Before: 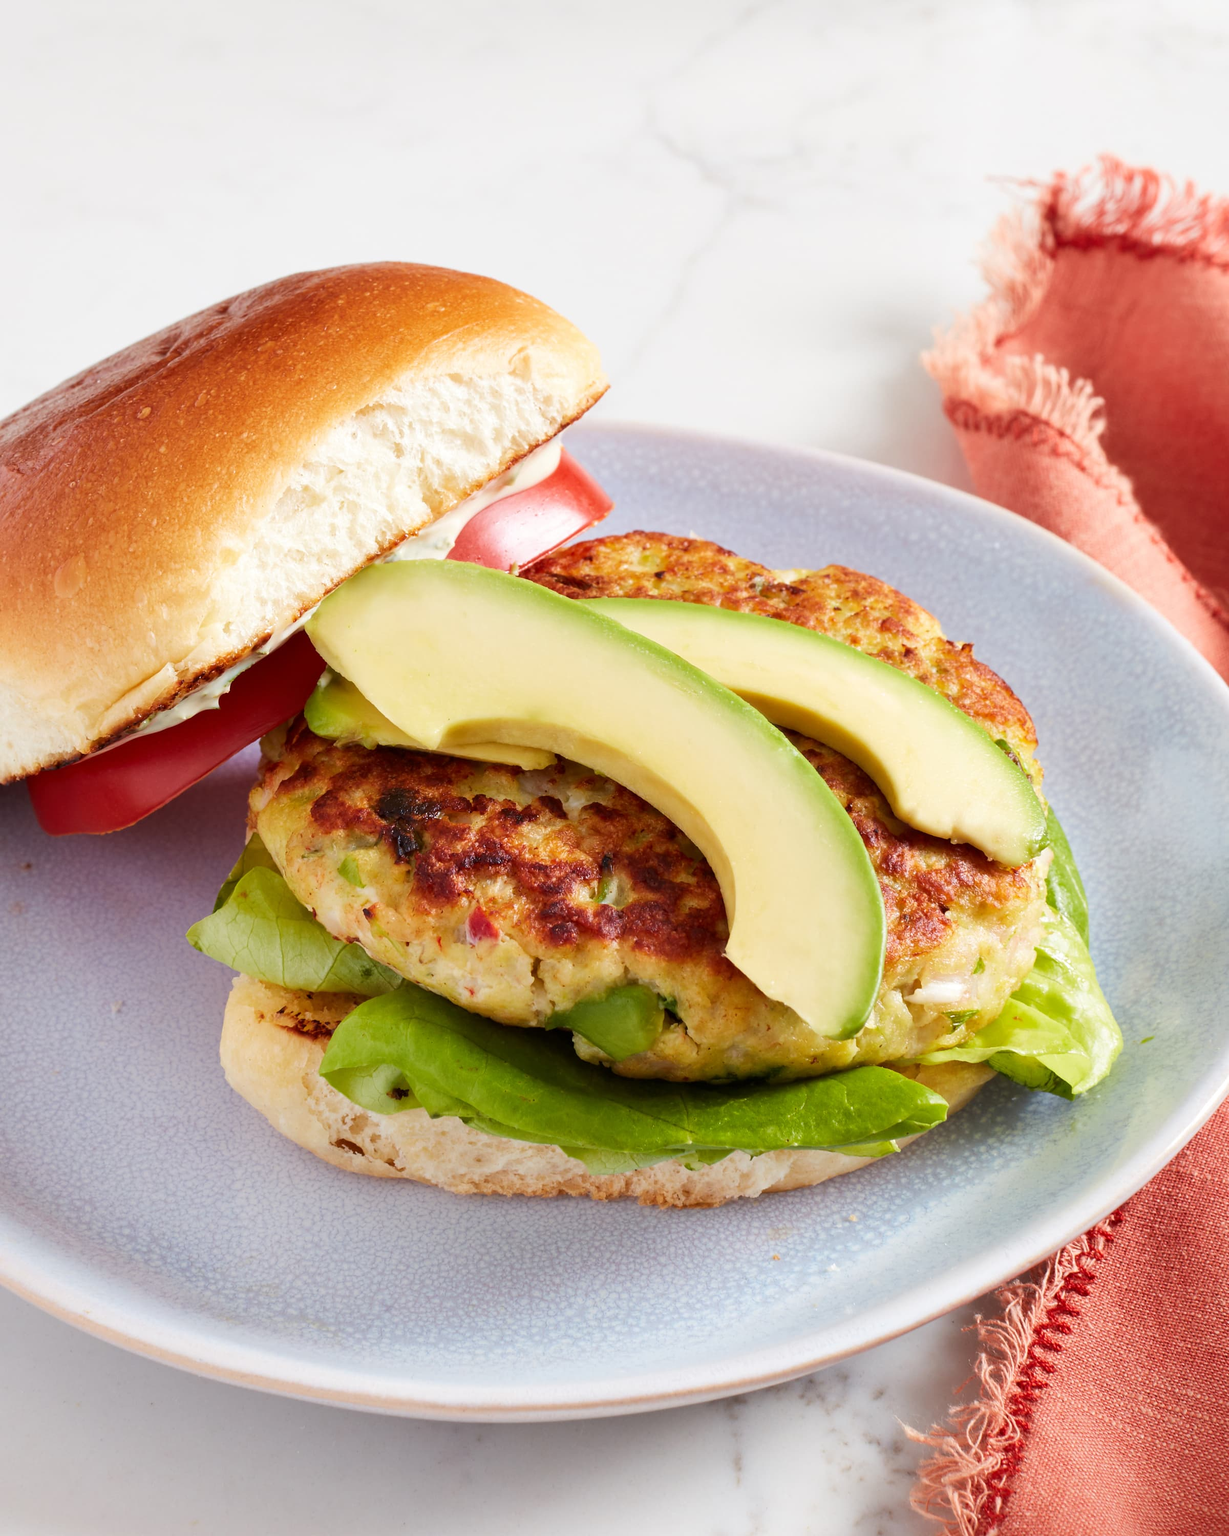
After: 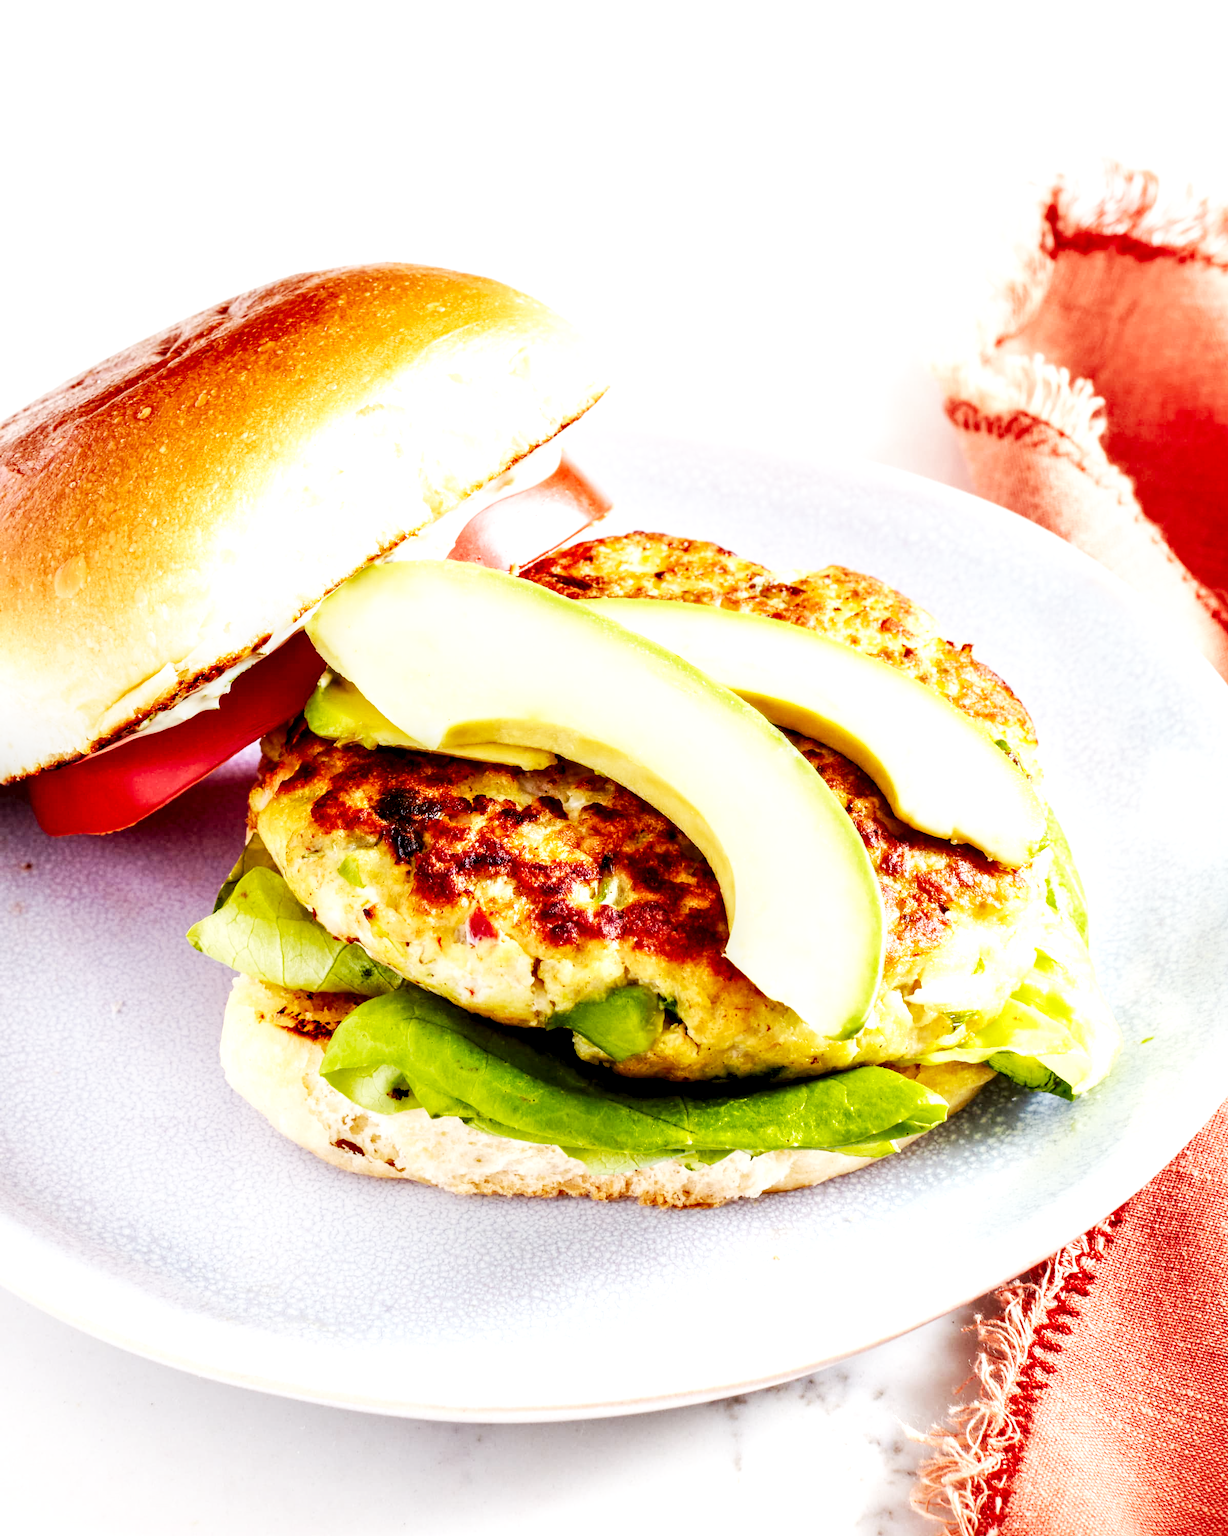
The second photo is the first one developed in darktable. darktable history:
base curve: curves: ch0 [(0, 0) (0.007, 0.004) (0.027, 0.03) (0.046, 0.07) (0.207, 0.54) (0.442, 0.872) (0.673, 0.972) (1, 1)], preserve colors none
local contrast: detail 160%
